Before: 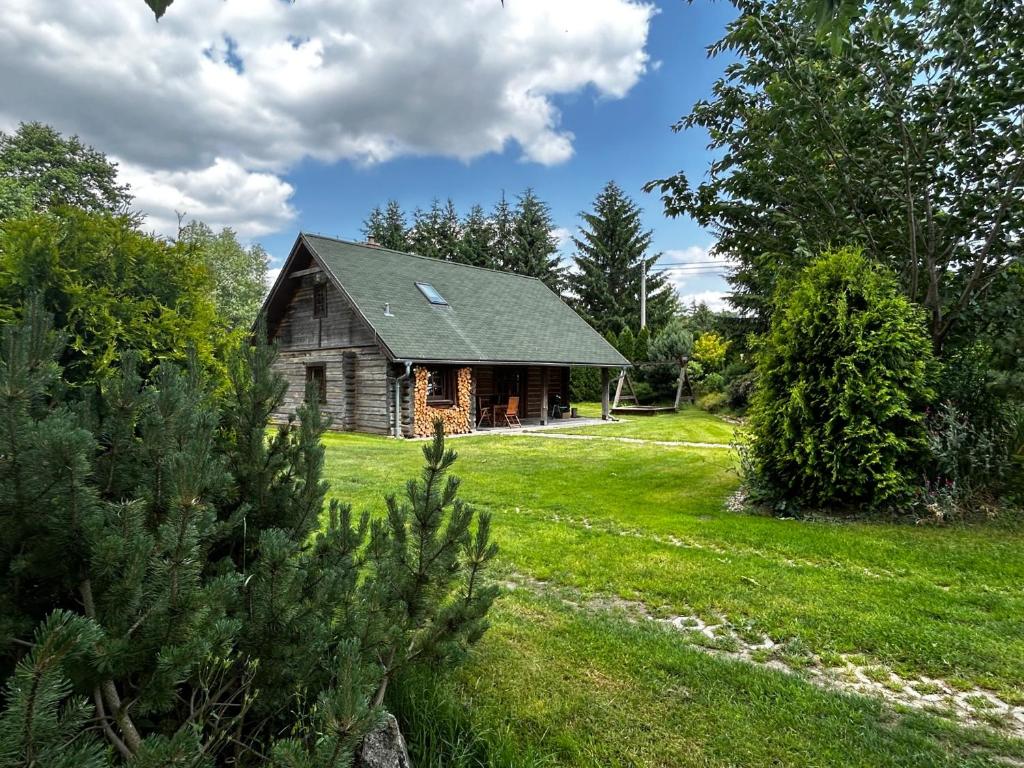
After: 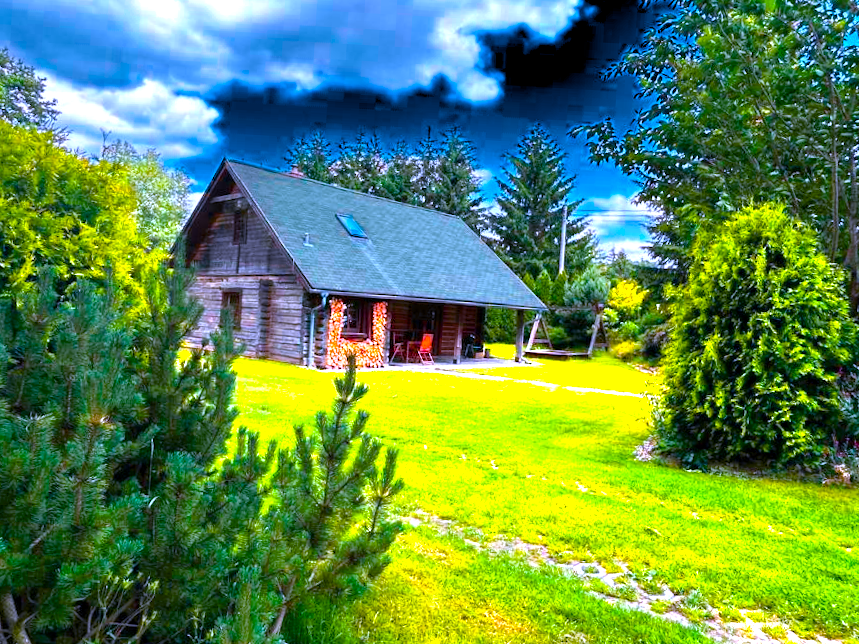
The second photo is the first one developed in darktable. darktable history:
color balance rgb: perceptual saturation grading › global saturation 36%, perceptual brilliance grading › global brilliance 10%, global vibrance 20%
white balance: red 1.066, blue 1.119
crop and rotate: angle -3.27°, left 5.211%, top 5.211%, right 4.607%, bottom 4.607%
color calibration: output R [1.422, -0.35, -0.252, 0], output G [-0.238, 1.259, -0.084, 0], output B [-0.081, -0.196, 1.58, 0], output brightness [0.49, 0.671, -0.57, 0], illuminant same as pipeline (D50), adaptation none (bypass), saturation algorithm version 1 (2020)
